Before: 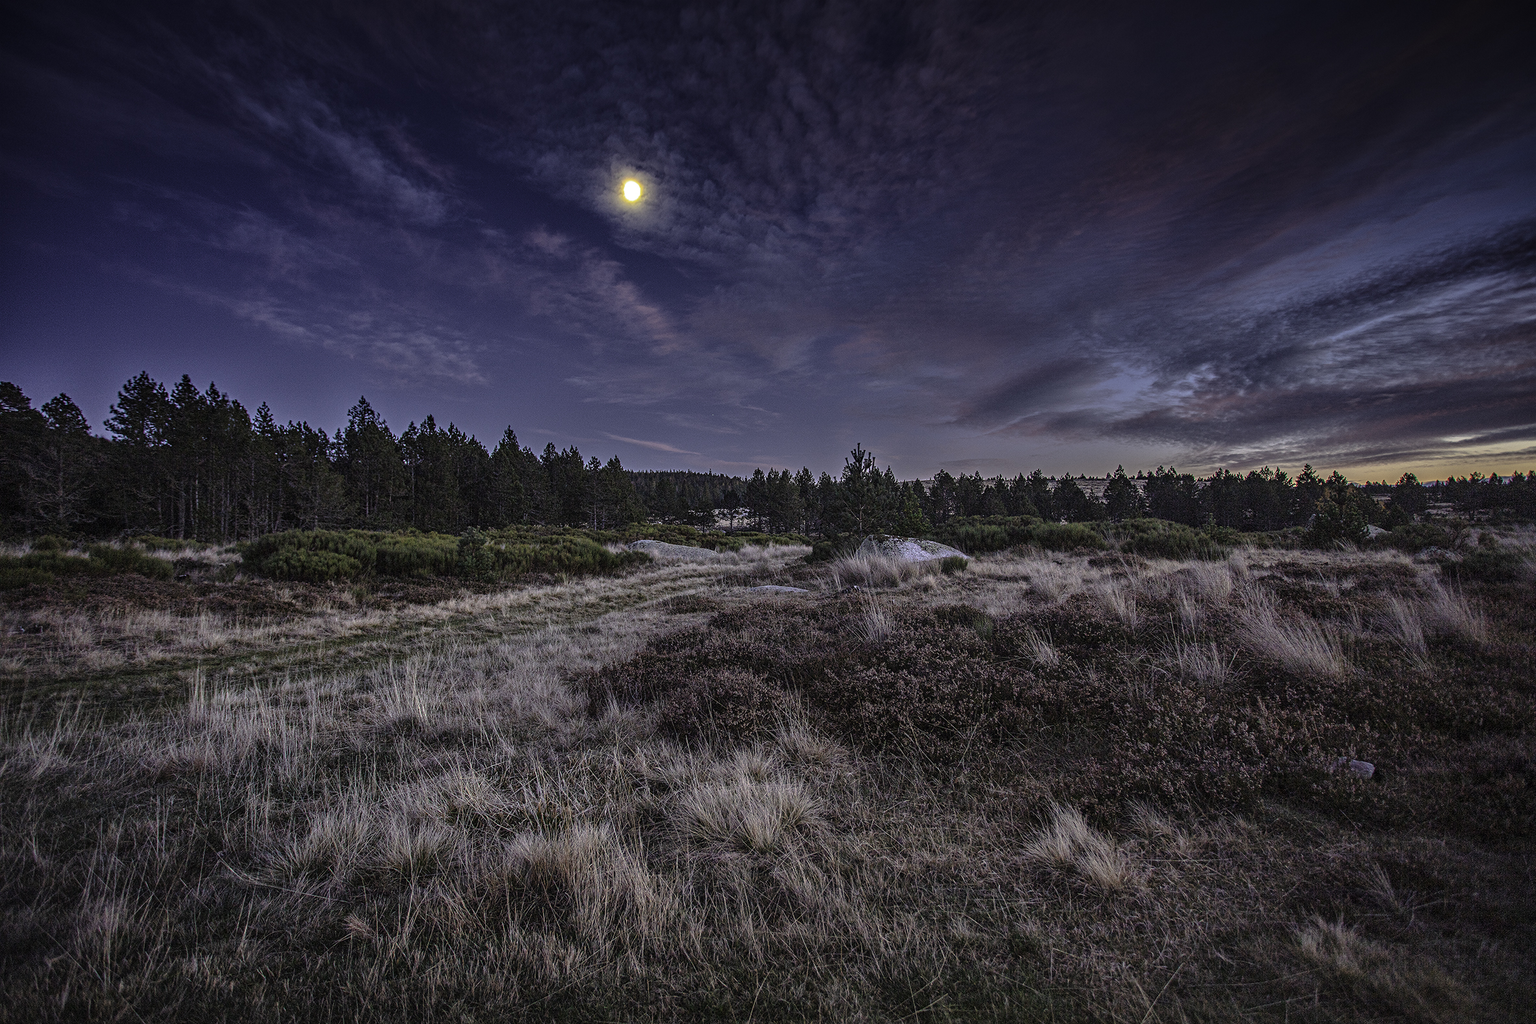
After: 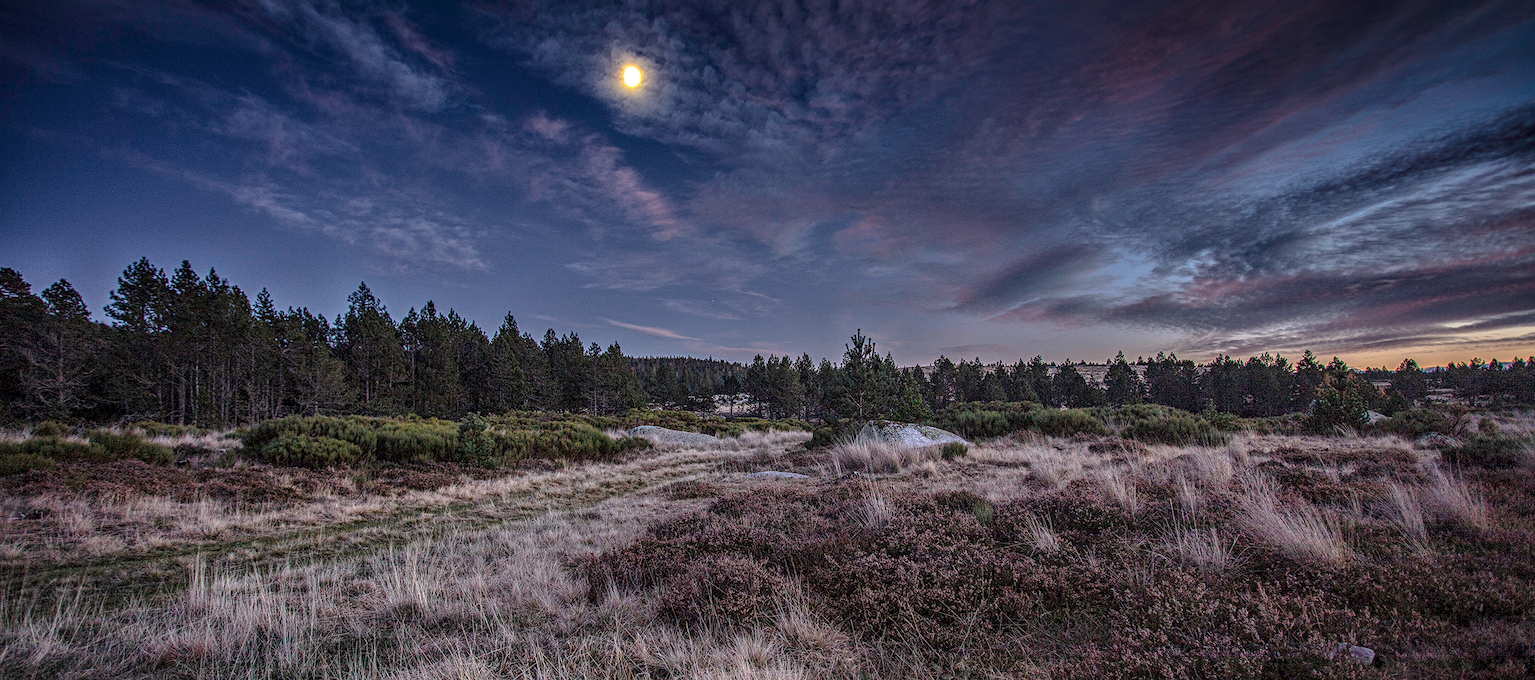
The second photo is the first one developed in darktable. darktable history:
crop: top 11.183%, bottom 22.319%
local contrast: on, module defaults
